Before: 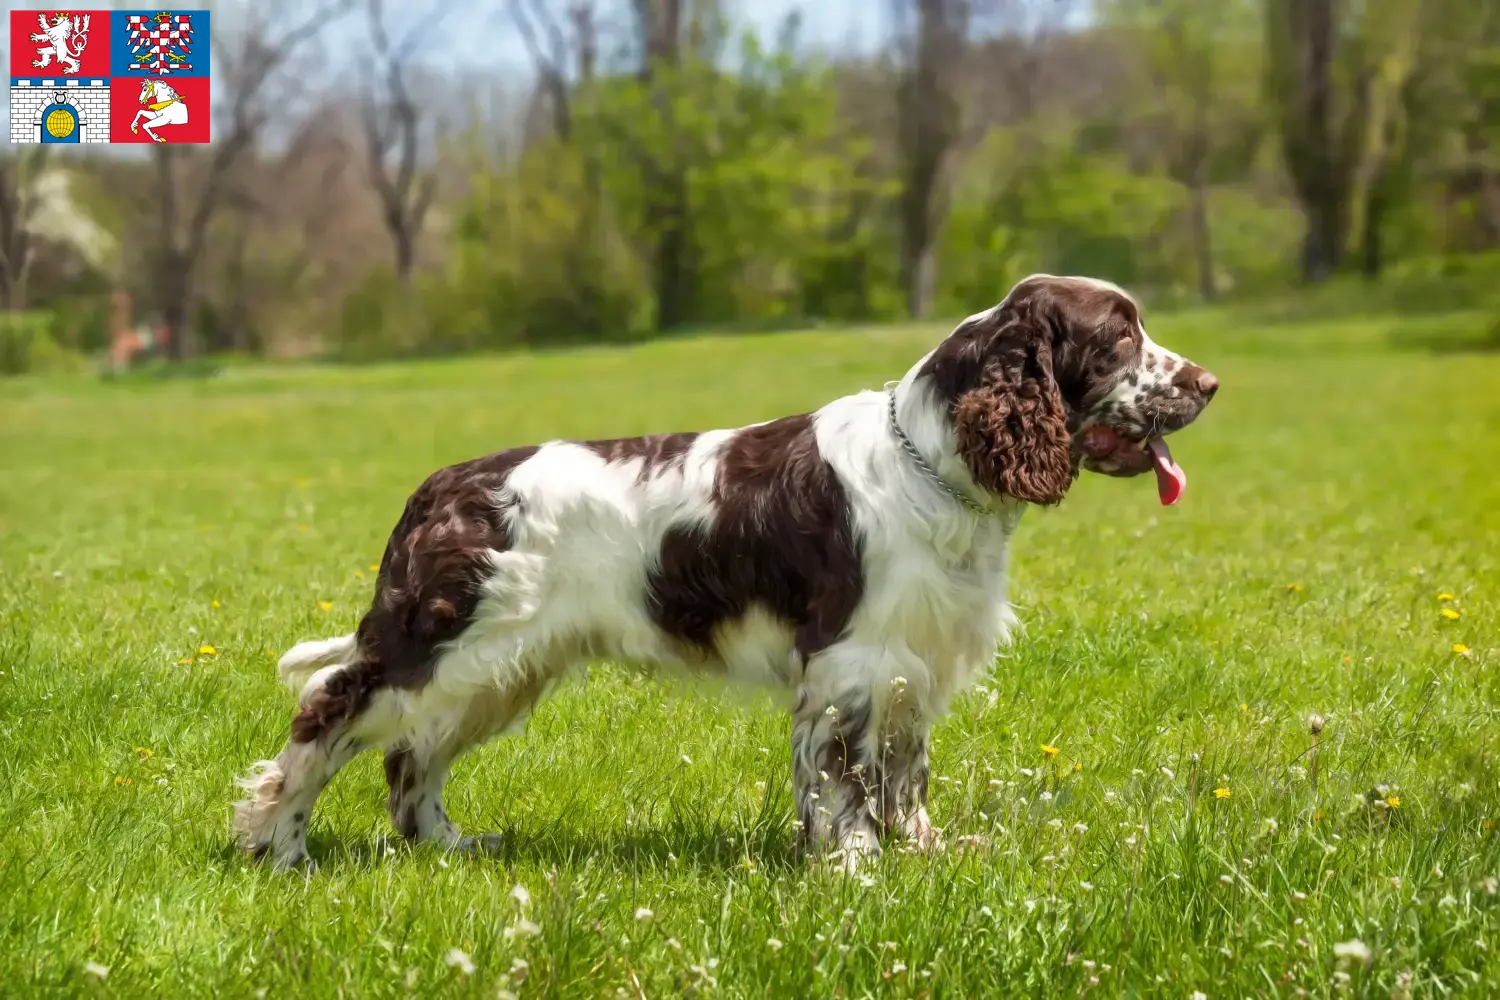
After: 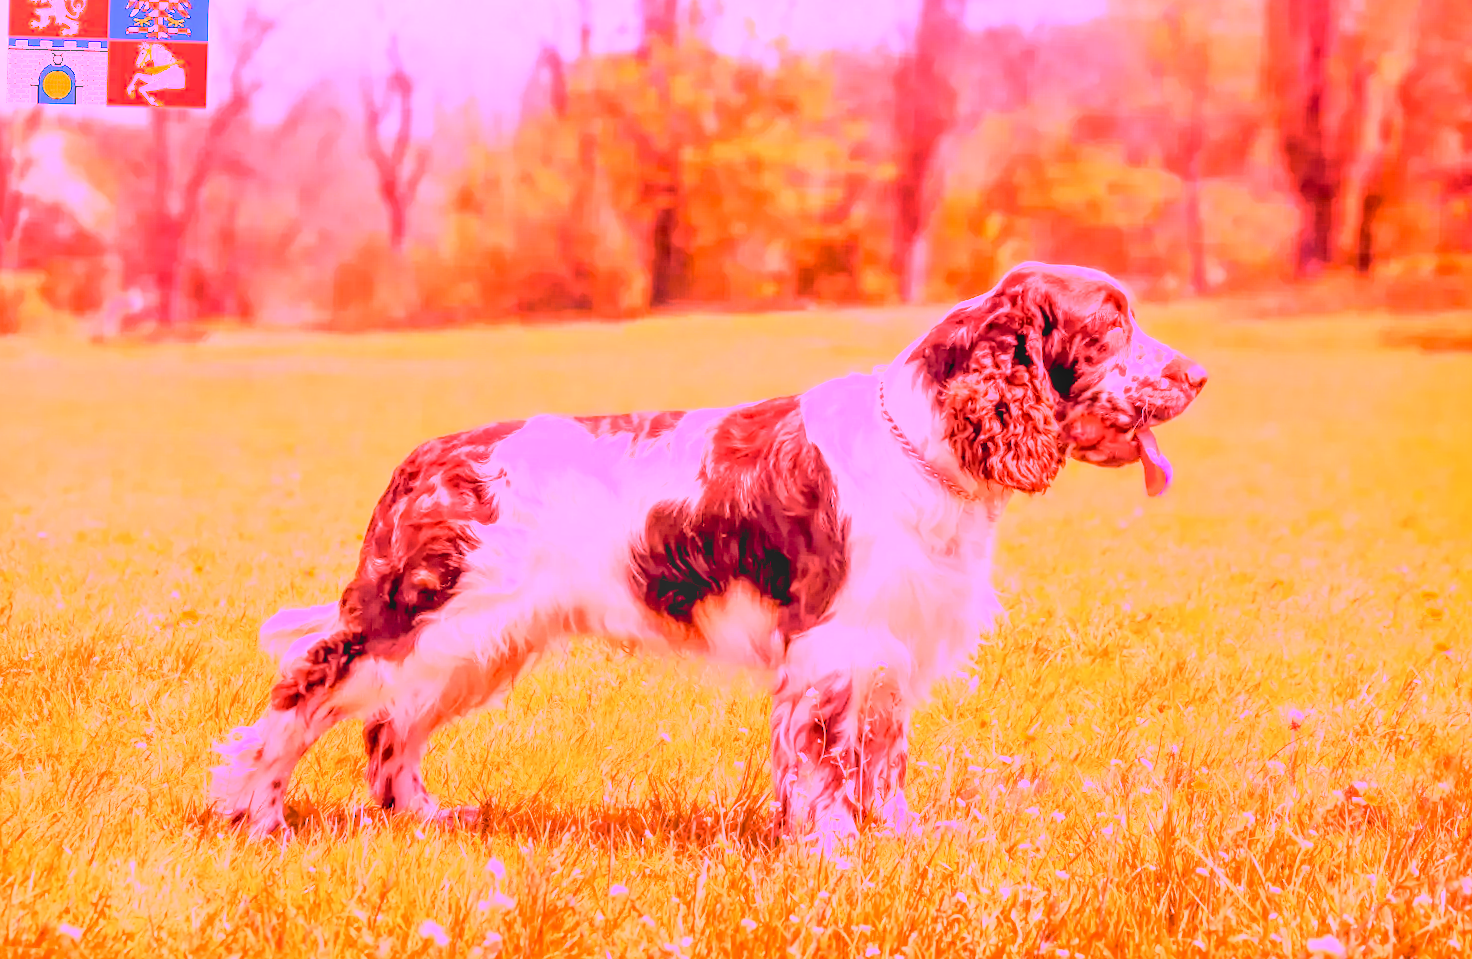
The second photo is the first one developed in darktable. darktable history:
local contrast: on, module defaults
rotate and perspective: rotation 1.57°, crop left 0.018, crop right 0.982, crop top 0.039, crop bottom 0.961
color balance: lift [0.975, 0.993, 1, 1.015], gamma [1.1, 1, 1, 0.945], gain [1, 1.04, 1, 0.95]
white balance: red 4.26, blue 1.802
